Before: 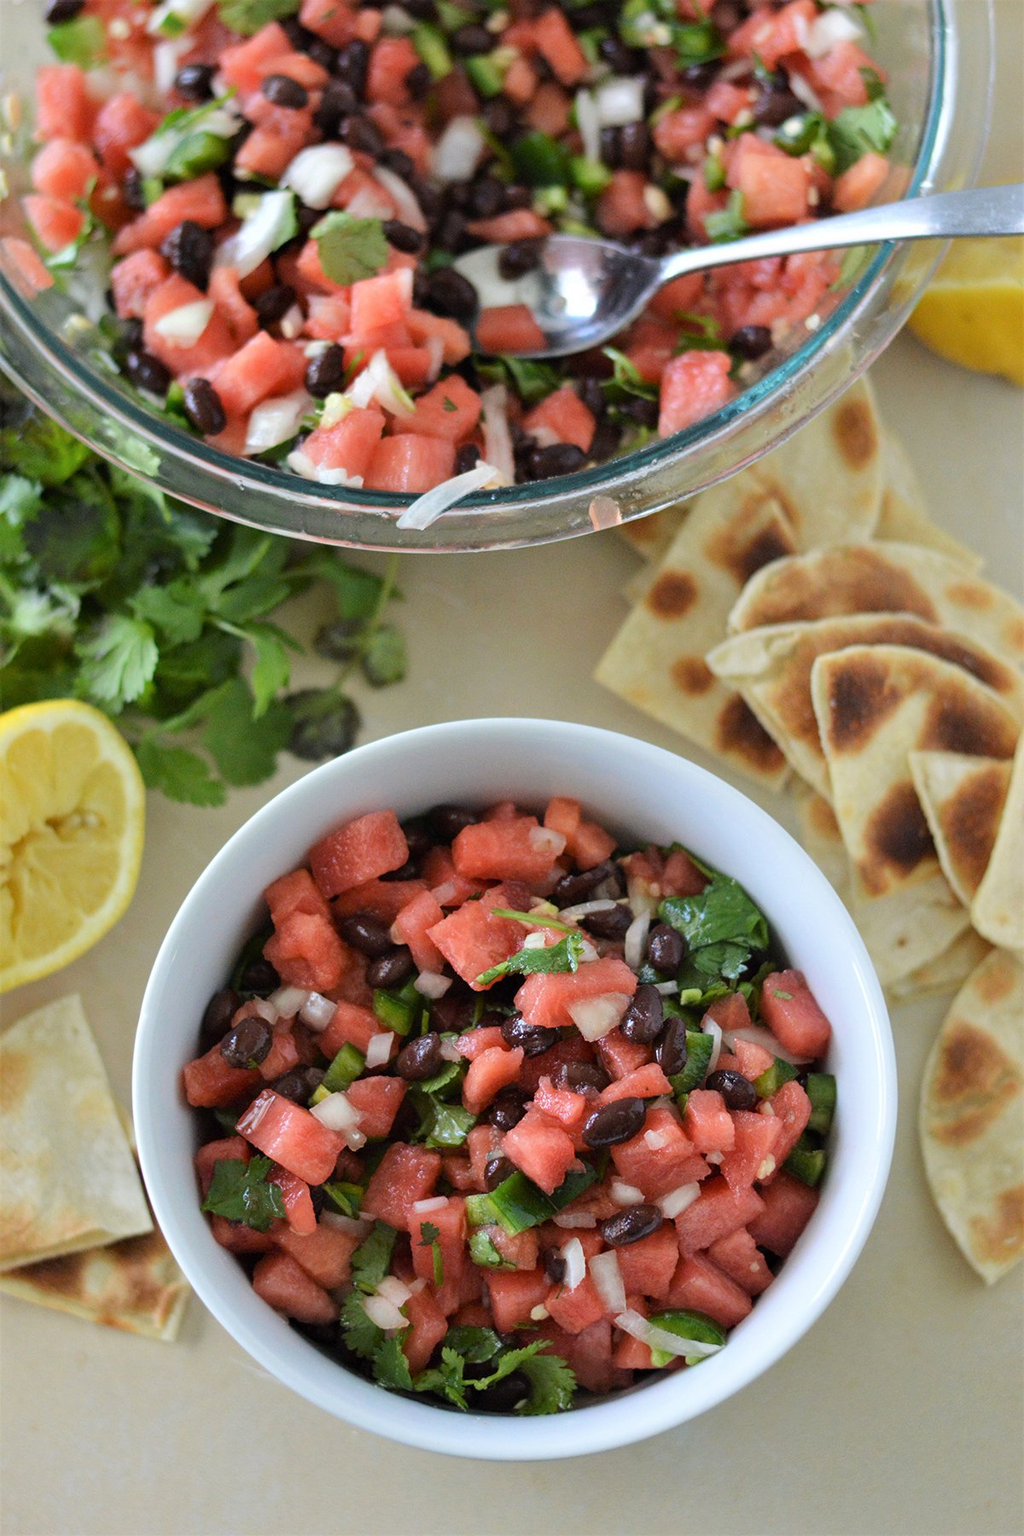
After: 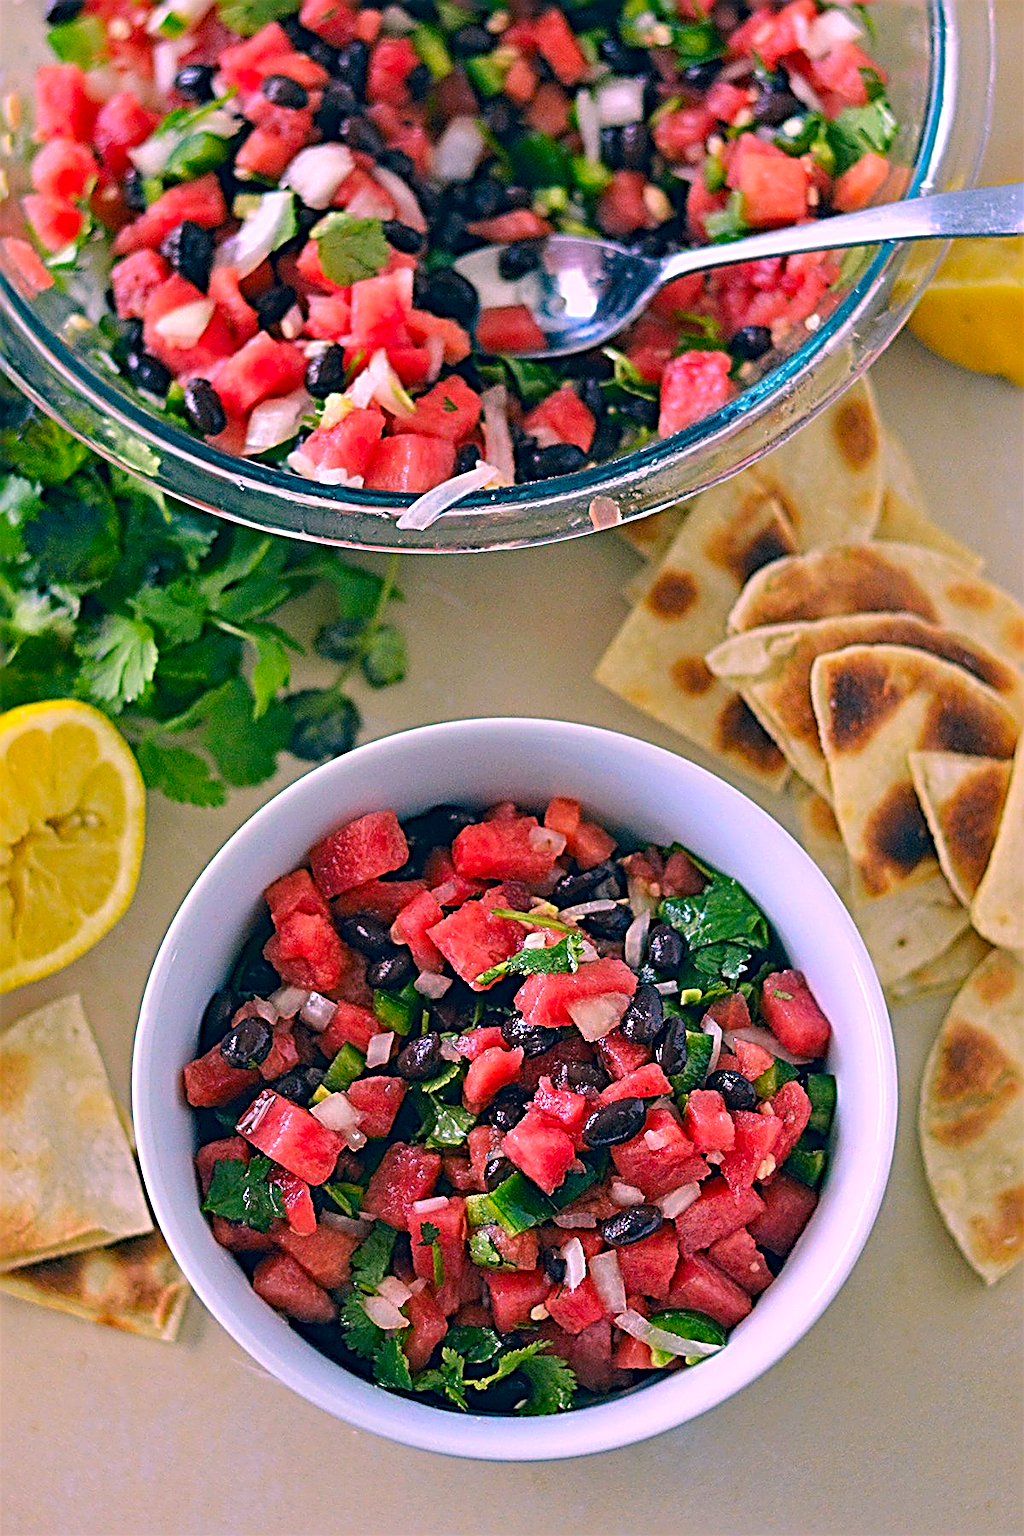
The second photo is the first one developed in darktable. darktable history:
sharpen: radius 3.158, amount 1.731
color correction: highlights a* 17.03, highlights b* 0.205, shadows a* -15.38, shadows b* -14.56, saturation 1.5
haze removal: compatibility mode true, adaptive false
